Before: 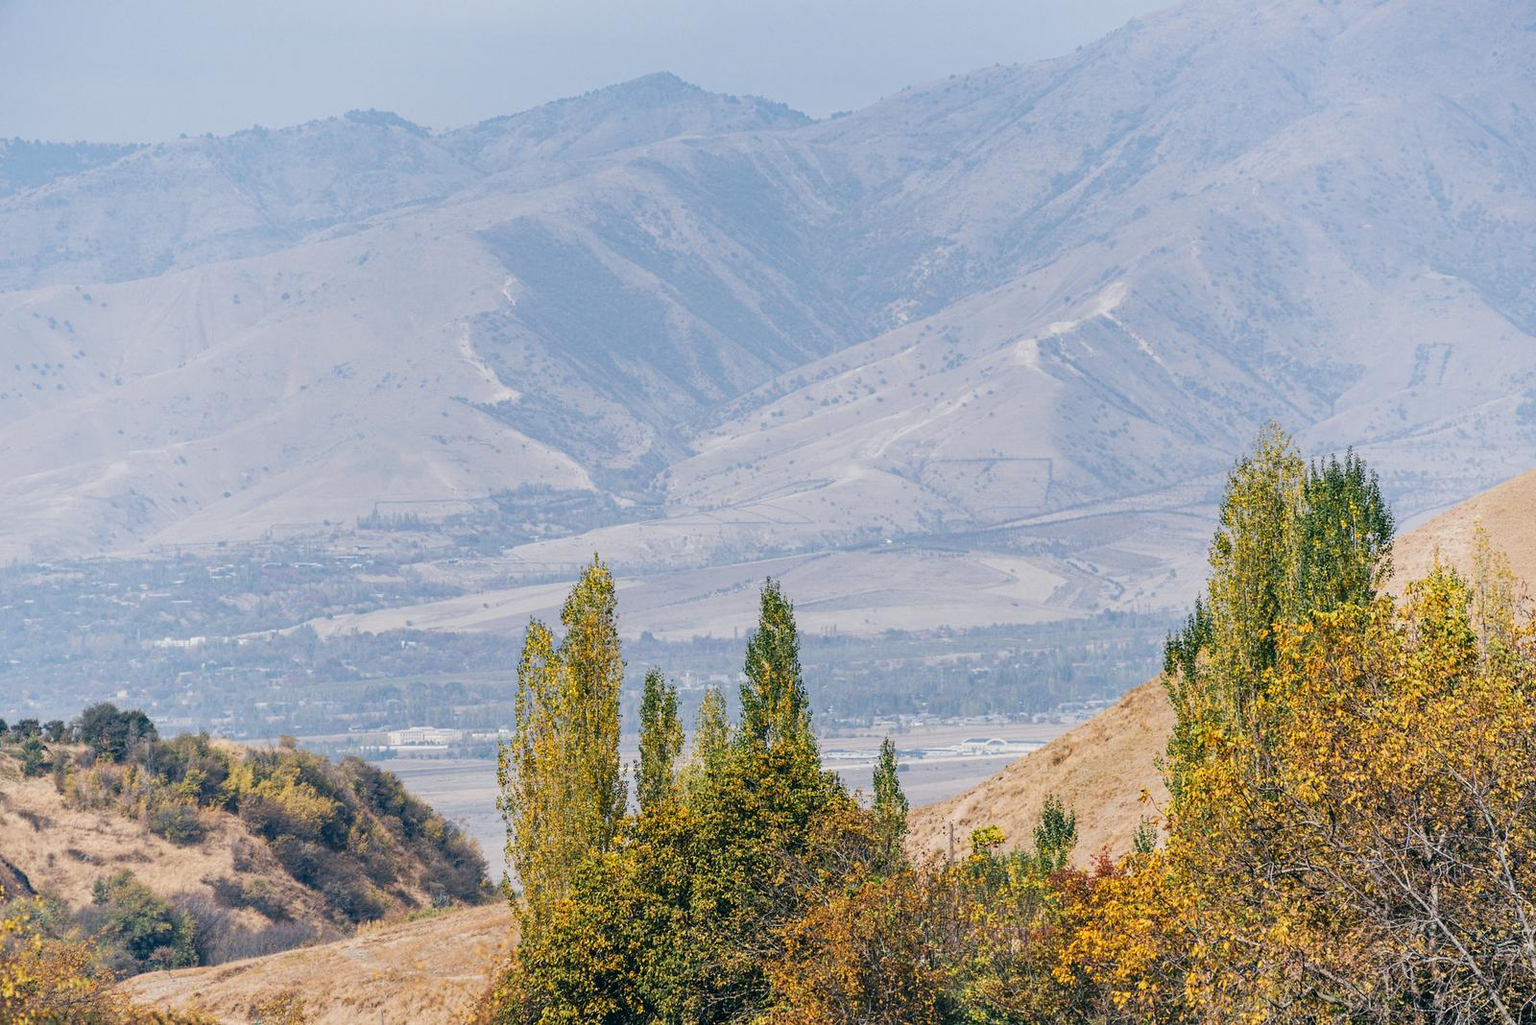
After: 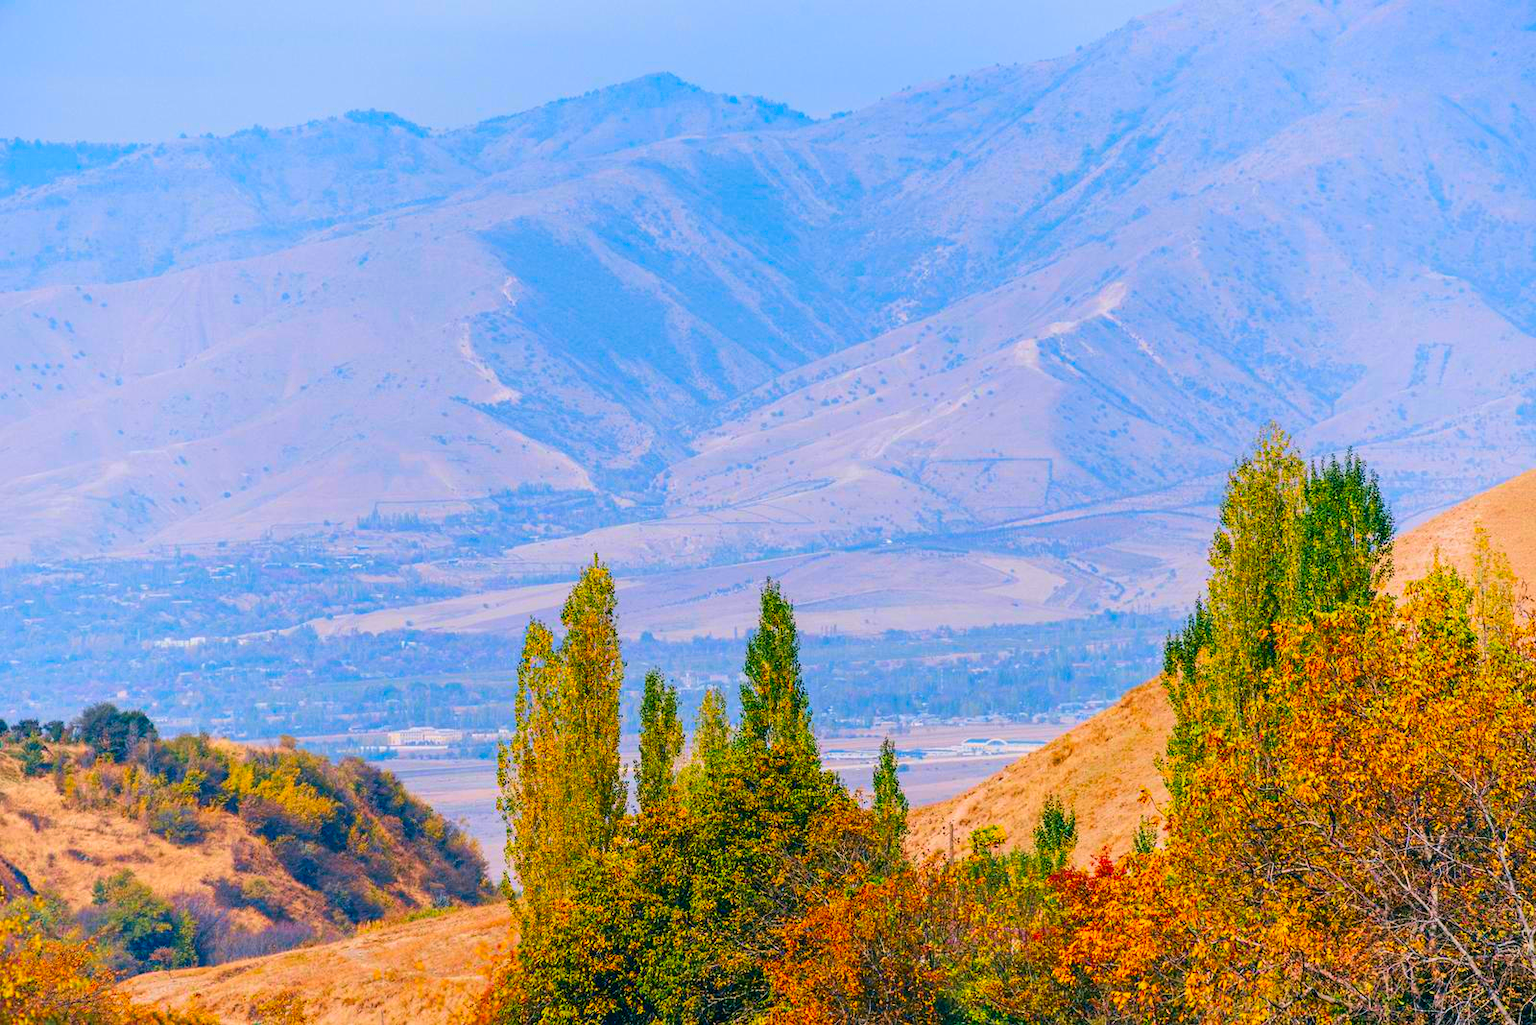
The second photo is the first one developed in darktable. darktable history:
velvia: on, module defaults
color correction: highlights a* 1.59, highlights b* -1.7, saturation 2.48
